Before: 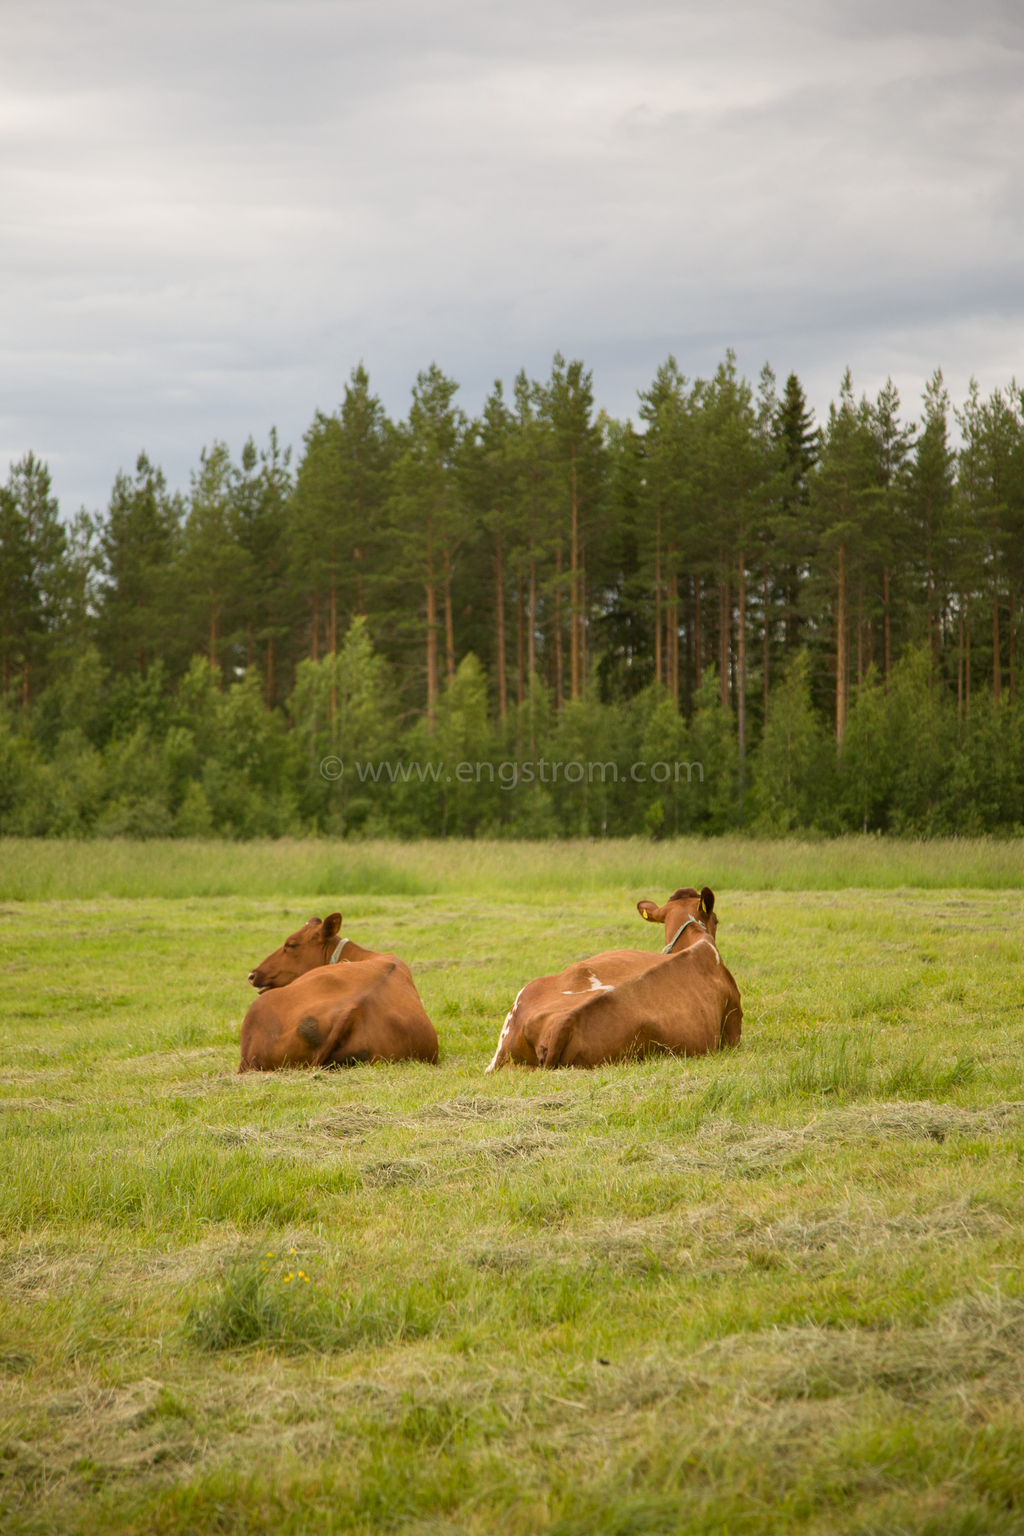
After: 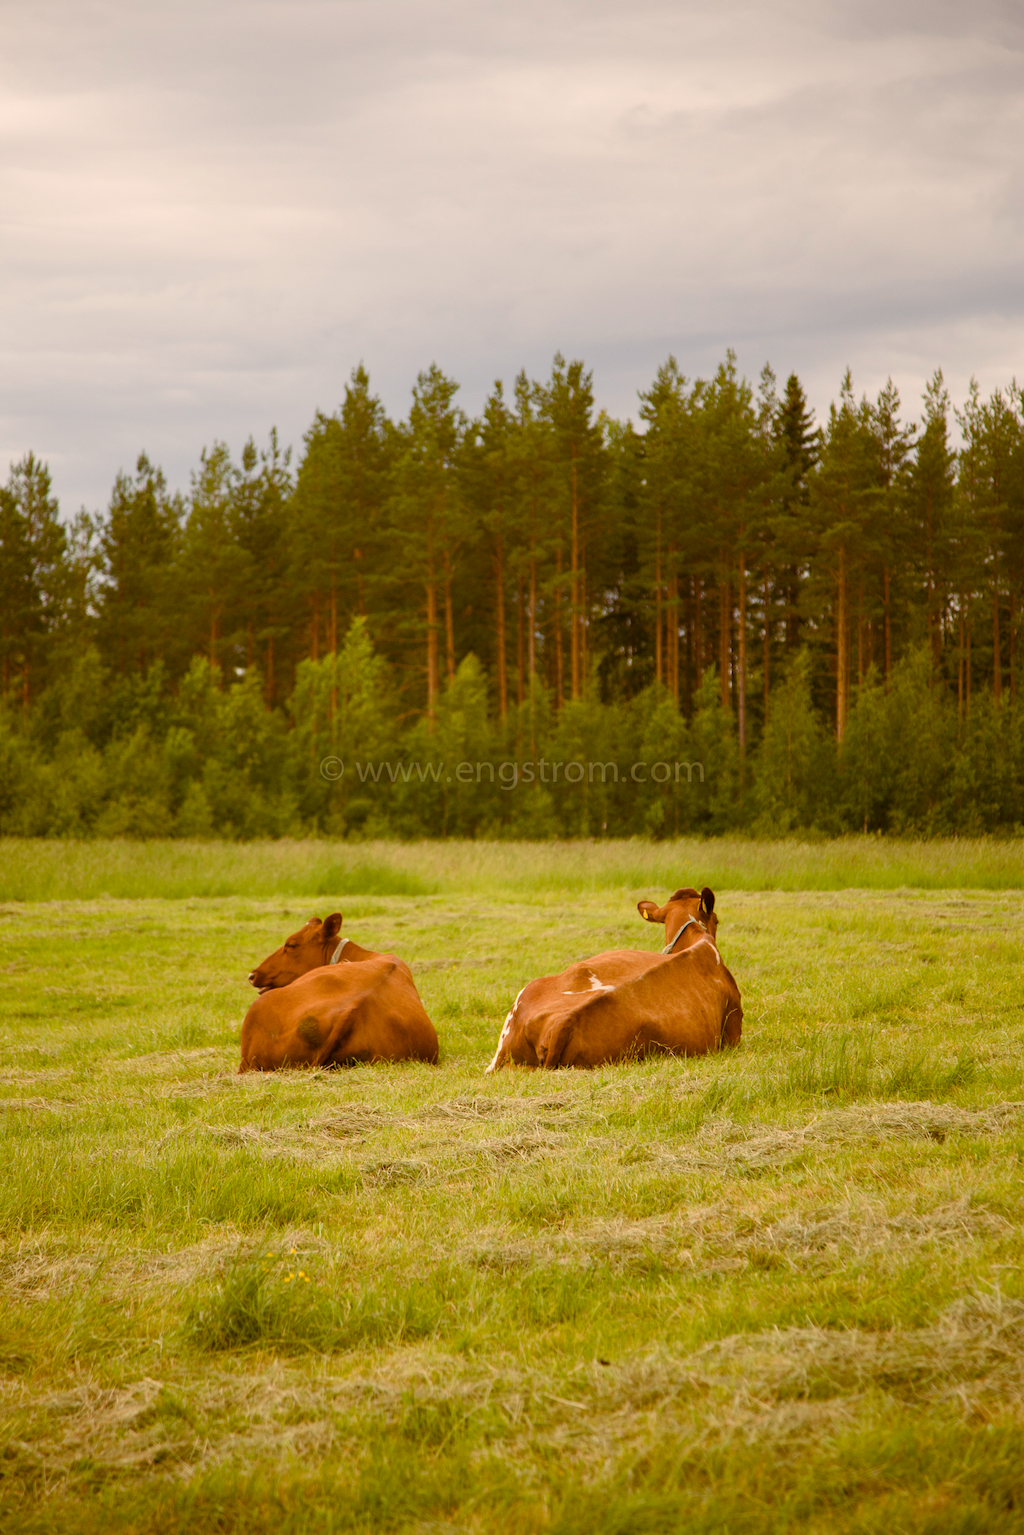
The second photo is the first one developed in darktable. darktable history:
color balance rgb: shadows lift › chroma 9.769%, shadows lift › hue 42.34°, highlights gain › chroma 3.002%, highlights gain › hue 60.06°, perceptual saturation grading › global saturation 20%, perceptual saturation grading › highlights -25.331%, perceptual saturation grading › shadows 50.093%
